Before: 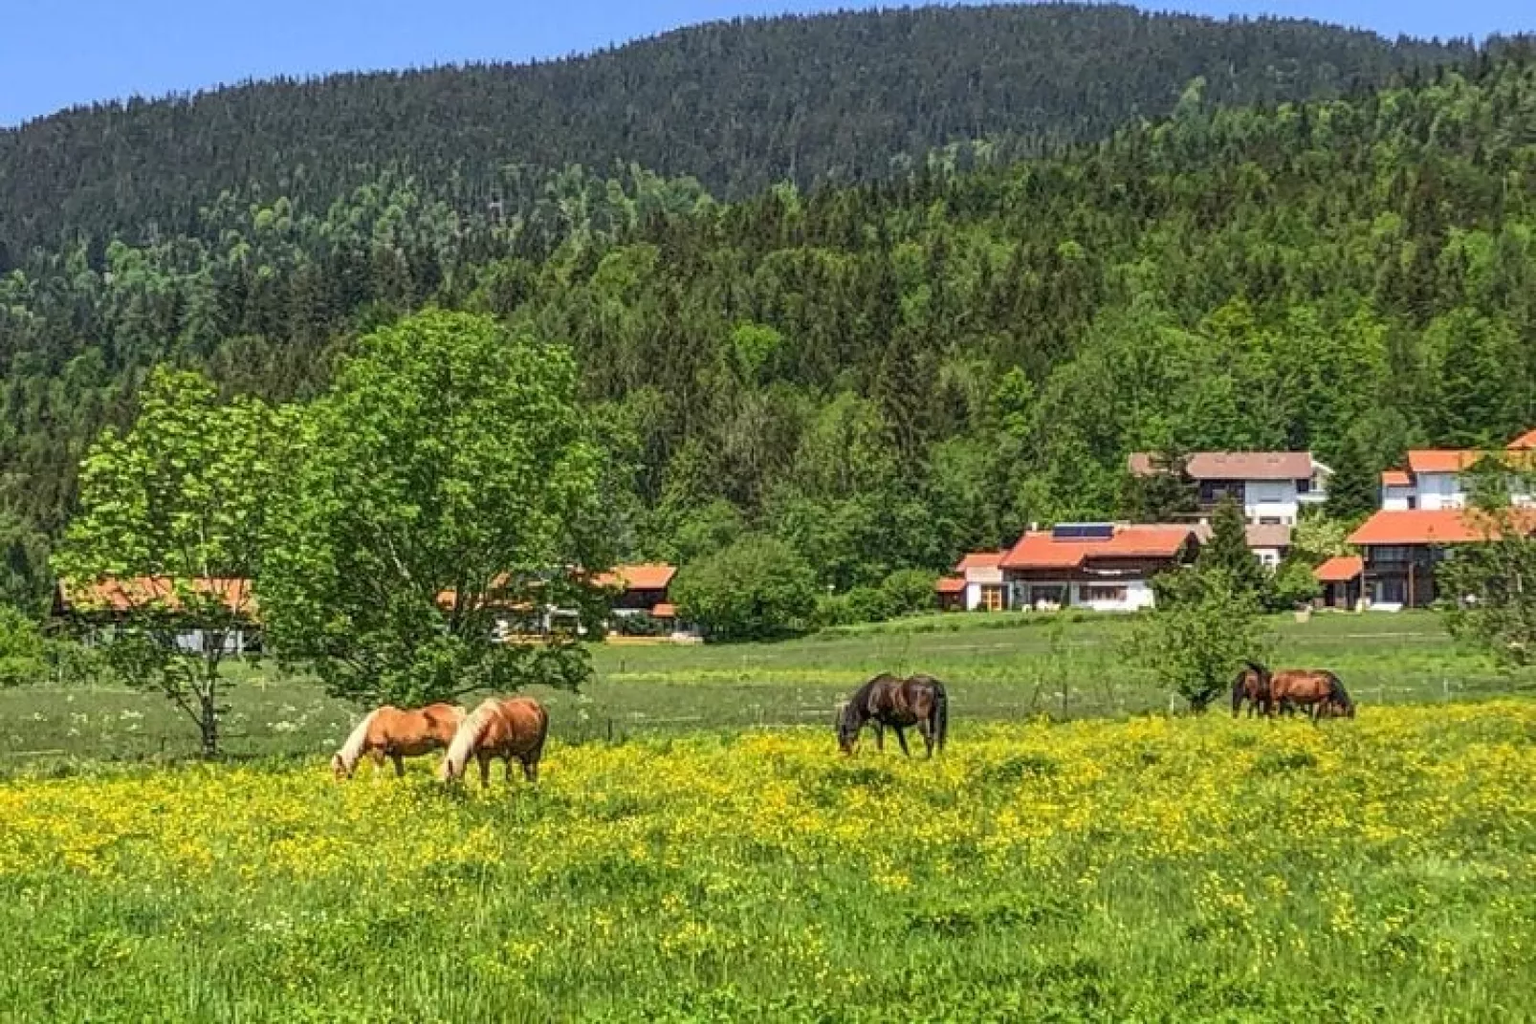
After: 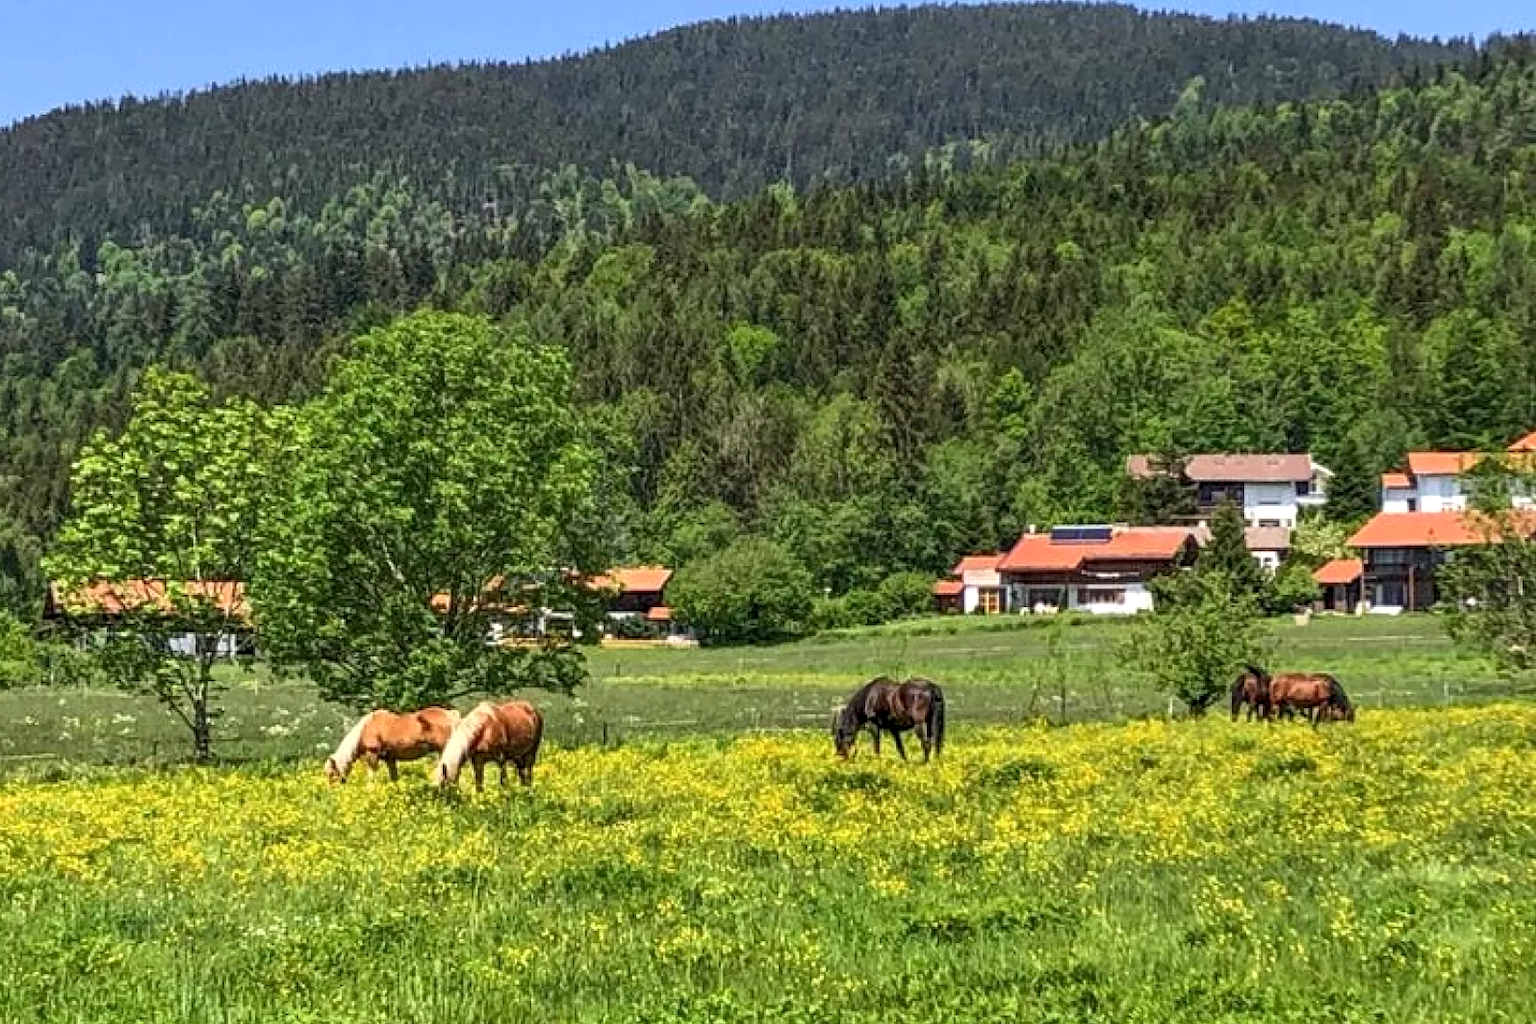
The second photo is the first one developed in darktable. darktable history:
crop and rotate: left 0.614%, top 0.179%, bottom 0.309%
shadows and highlights: shadows 0, highlights 40
contrast equalizer: octaves 7, y [[0.6 ×6], [0.55 ×6], [0 ×6], [0 ×6], [0 ×6]], mix 0.29
